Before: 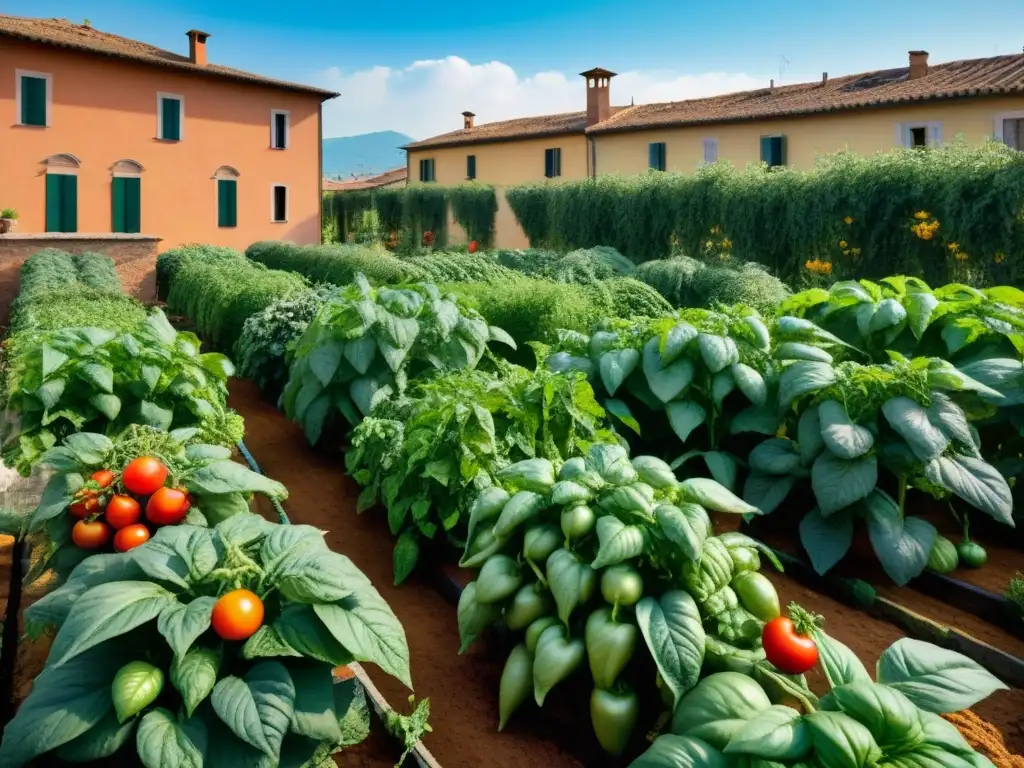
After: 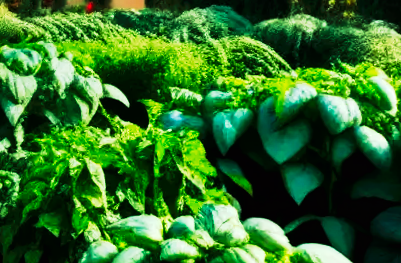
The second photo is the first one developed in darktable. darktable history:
white balance: emerald 1
velvia: on, module defaults
shadows and highlights: radius 171.16, shadows 27, white point adjustment 3.13, highlights -67.95, soften with gaussian
crop: left 30%, top 30%, right 30%, bottom 30%
tone curve: curves: ch0 [(0, 0) (0.003, 0.005) (0.011, 0.006) (0.025, 0.004) (0.044, 0.004) (0.069, 0.007) (0.1, 0.014) (0.136, 0.018) (0.177, 0.034) (0.224, 0.065) (0.277, 0.089) (0.335, 0.143) (0.399, 0.219) (0.468, 0.327) (0.543, 0.455) (0.623, 0.63) (0.709, 0.786) (0.801, 0.87) (0.898, 0.922) (1, 1)], preserve colors none
rotate and perspective: rotation 1.69°, lens shift (vertical) -0.023, lens shift (horizontal) -0.291, crop left 0.025, crop right 0.988, crop top 0.092, crop bottom 0.842
